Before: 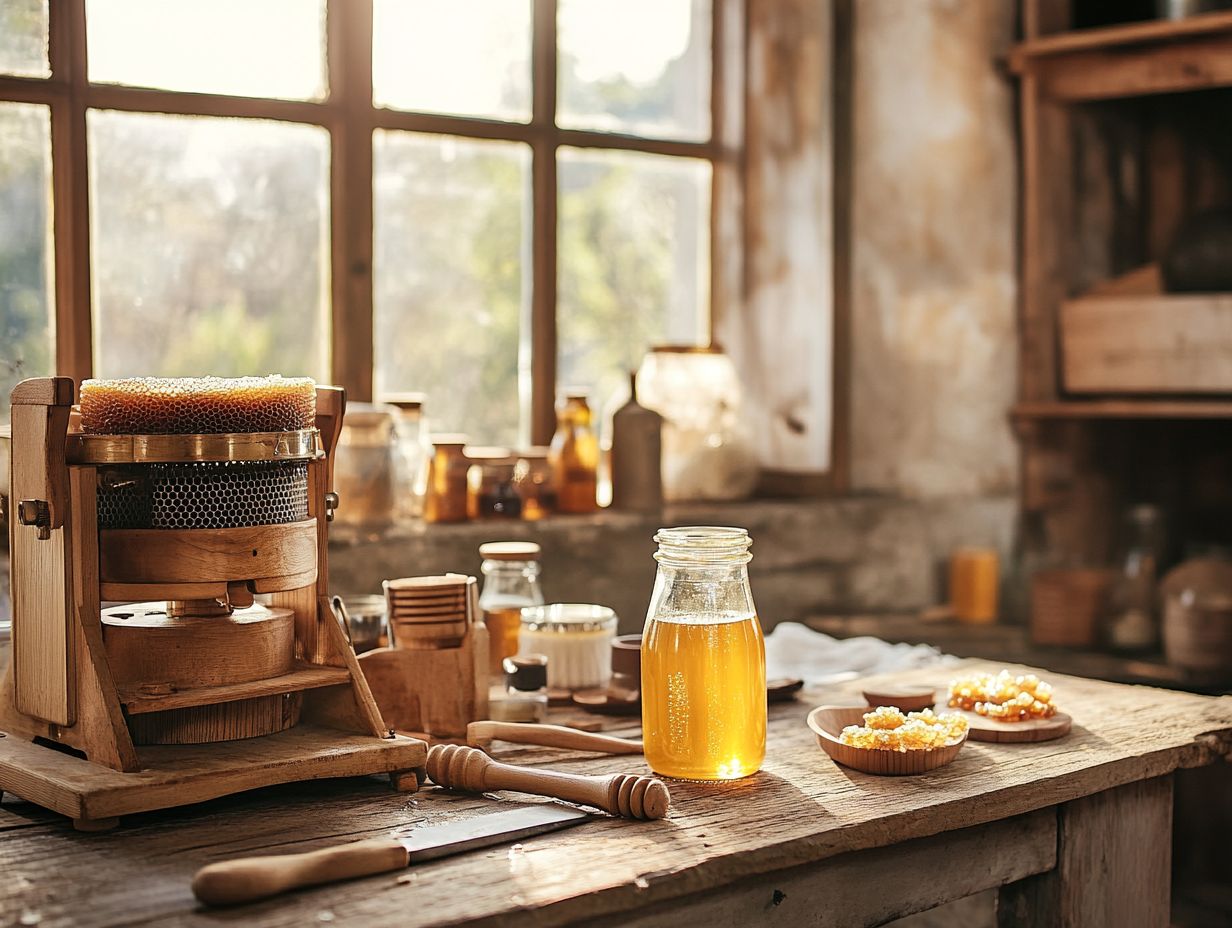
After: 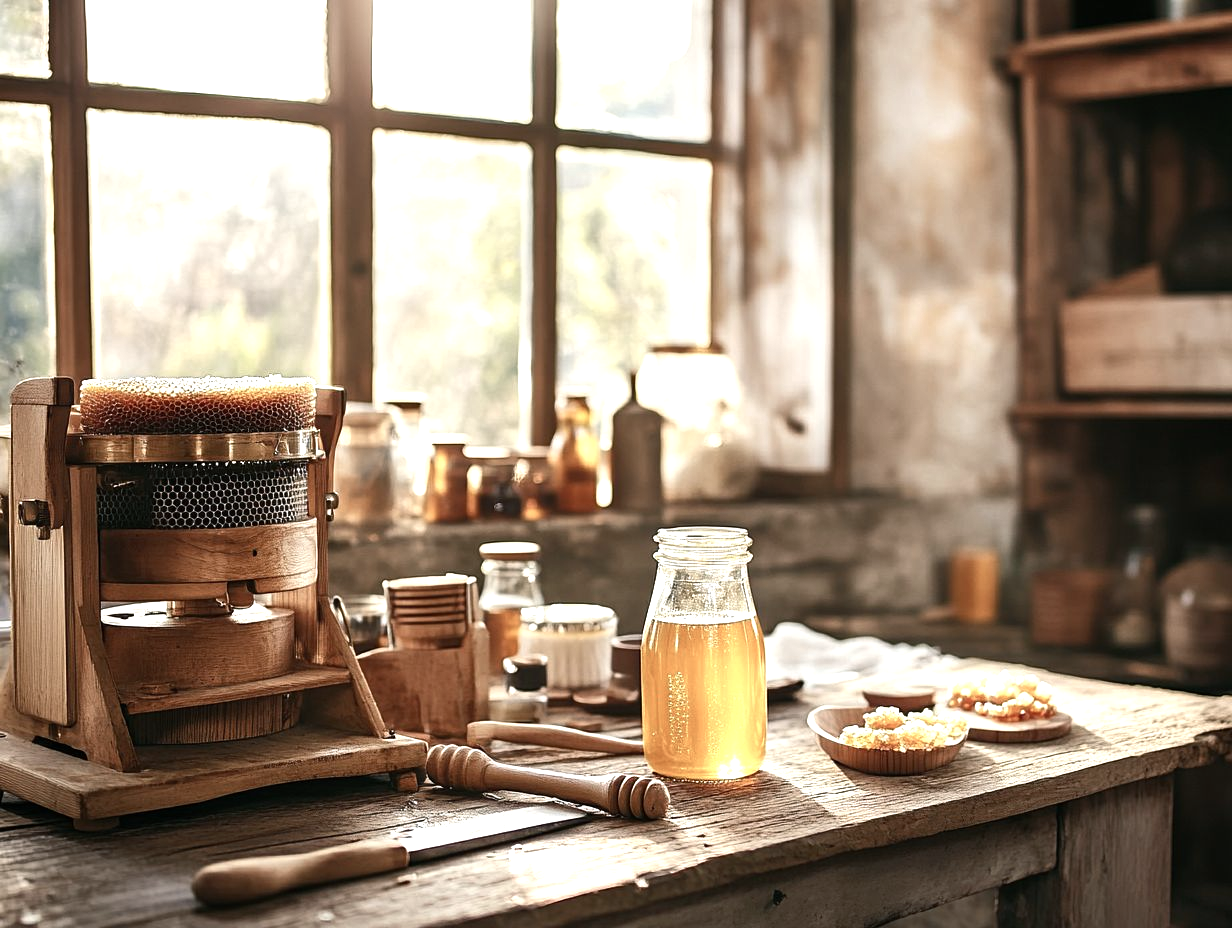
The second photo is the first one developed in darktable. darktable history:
color balance rgb: shadows lift › chroma 2.03%, shadows lift › hue 220.79°, linear chroma grading › shadows -6.862%, linear chroma grading › highlights -6.609%, linear chroma grading › global chroma -10.044%, linear chroma grading › mid-tones -7.634%, perceptual saturation grading › global saturation -0.116%, perceptual saturation grading › highlights -25.587%, perceptual saturation grading › shadows 29.365%, perceptual brilliance grading › global brilliance -5.368%, perceptual brilliance grading › highlights 24.327%, perceptual brilliance grading › mid-tones 6.891%, perceptual brilliance grading › shadows -4.954%
